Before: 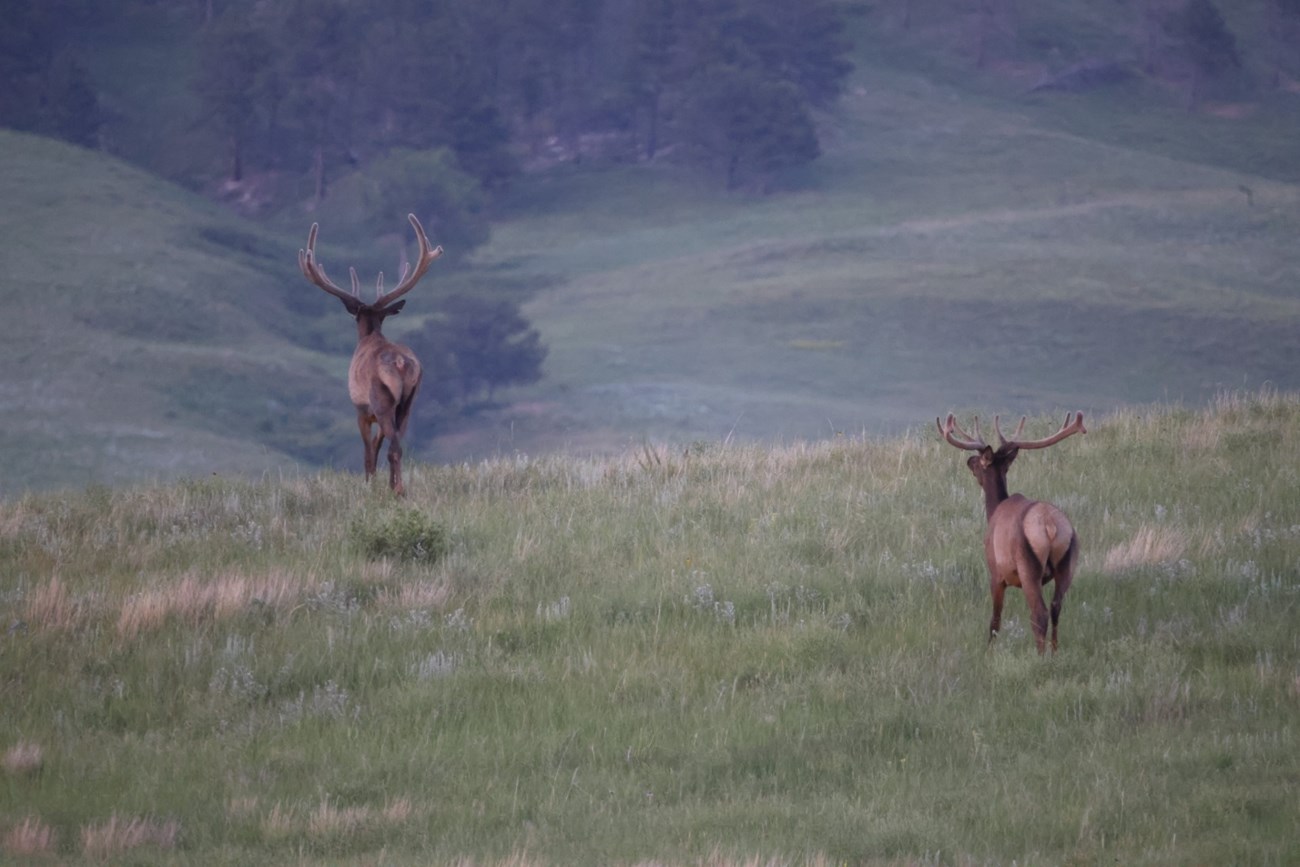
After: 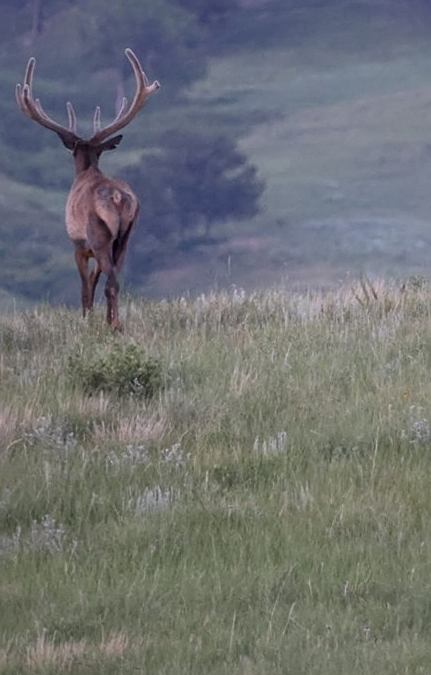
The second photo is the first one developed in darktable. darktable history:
local contrast: on, module defaults
exposure: black level correction 0.001, compensate highlight preservation false
sharpen: on, module defaults
shadows and highlights: shadows 40.18, highlights -59.91
crop and rotate: left 21.777%, top 19.093%, right 45.041%, bottom 2.967%
